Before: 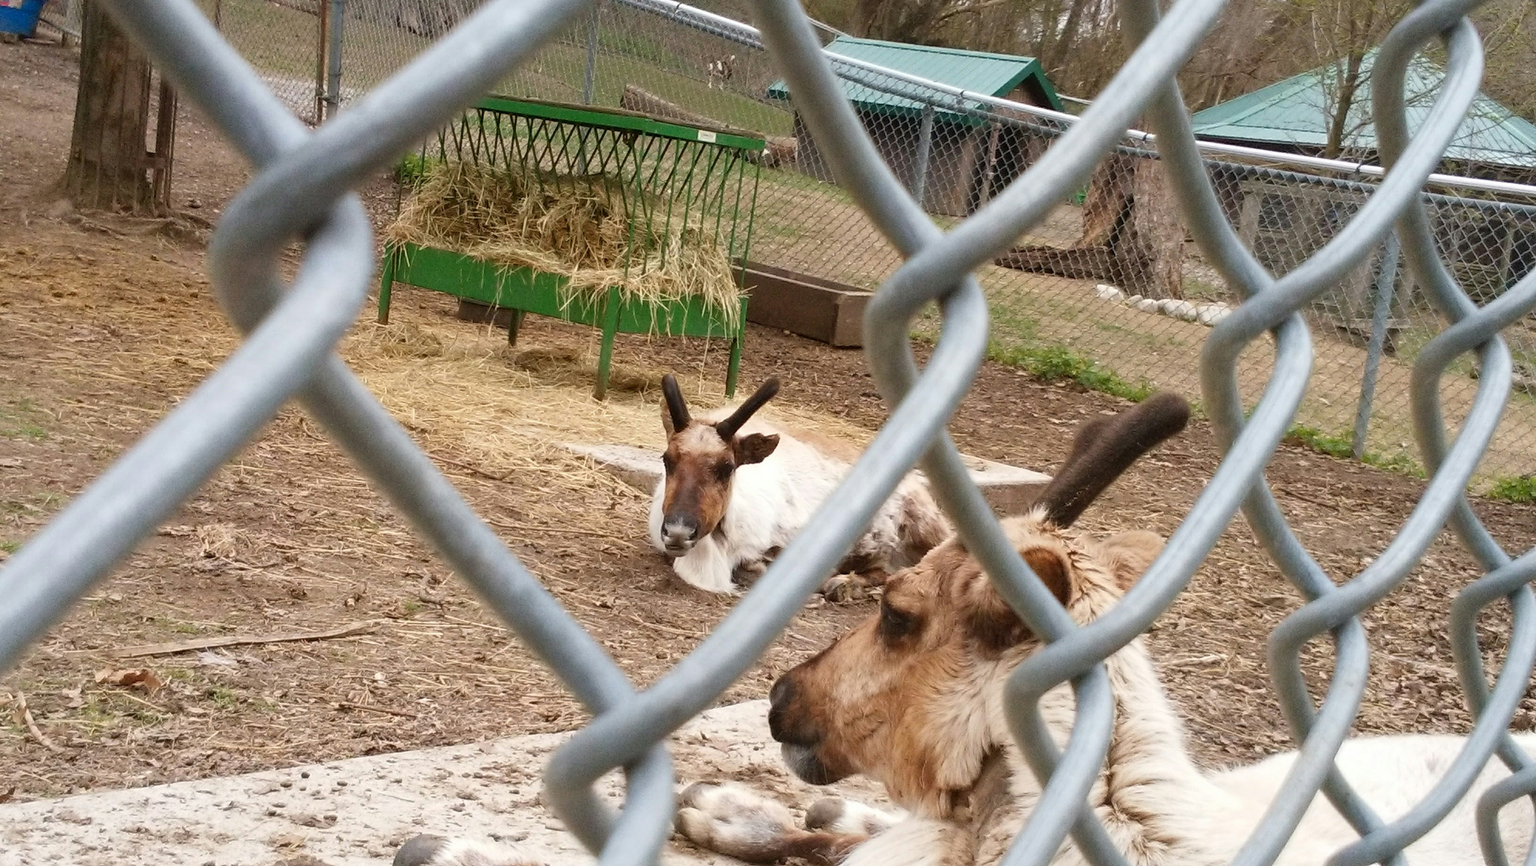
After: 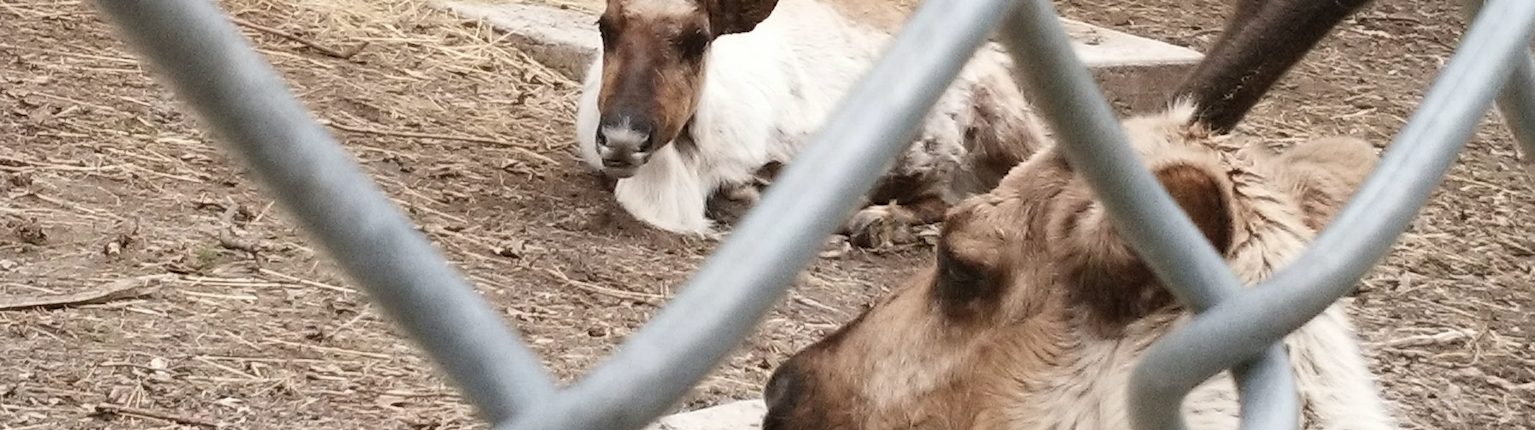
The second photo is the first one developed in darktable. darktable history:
contrast brightness saturation: contrast 0.1, saturation -0.3
crop: left 18.091%, top 51.13%, right 17.525%, bottom 16.85%
